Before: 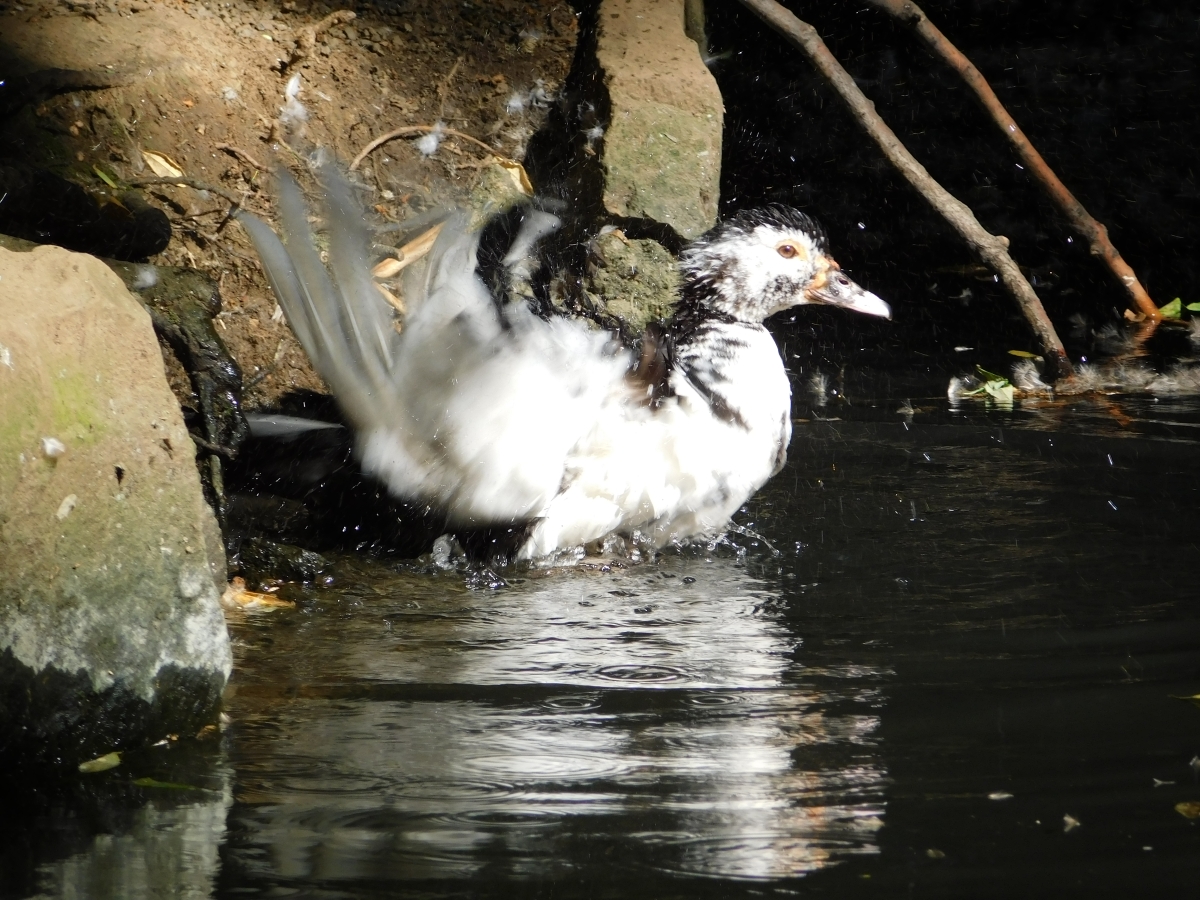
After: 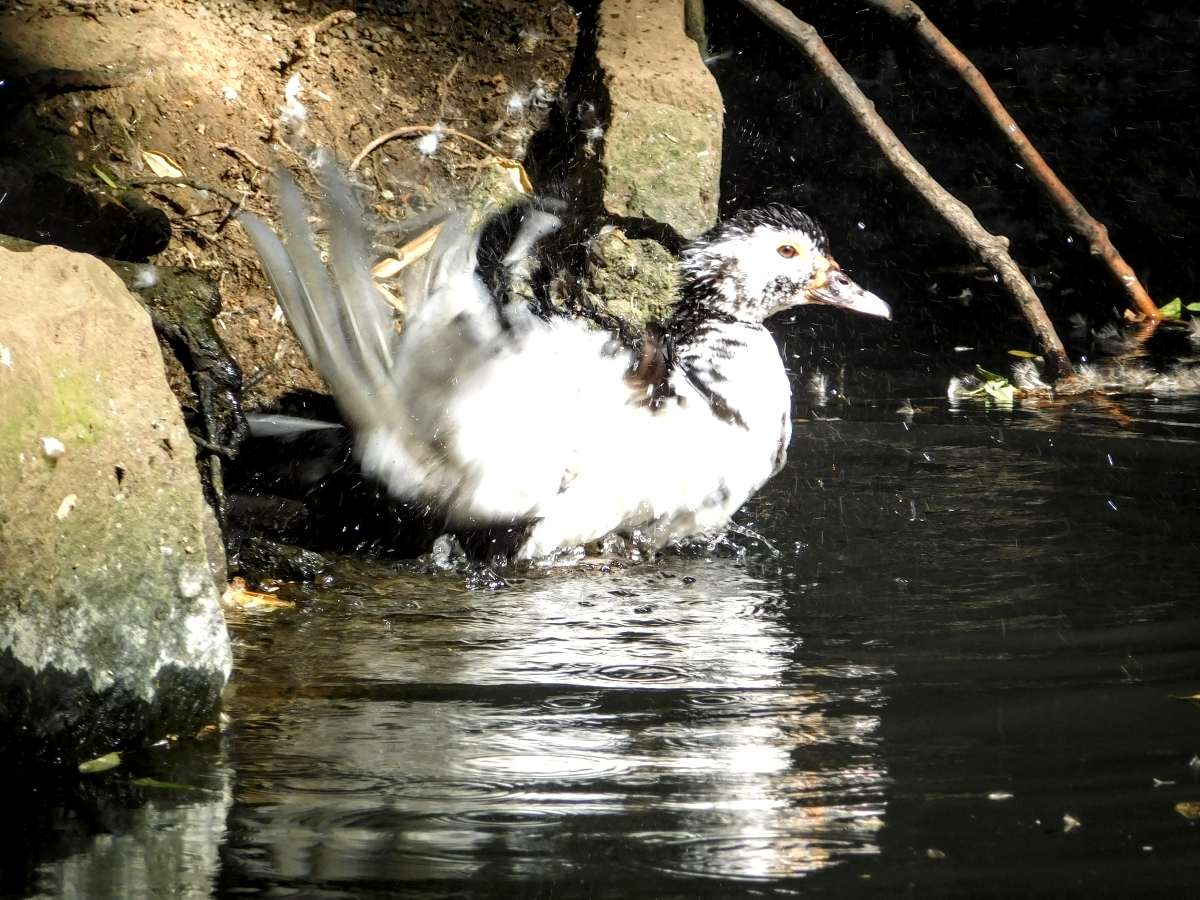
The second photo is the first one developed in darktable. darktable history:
exposure: black level correction 0.001, exposure 0.5 EV, compensate exposure bias true, compensate highlight preservation false
local contrast: detail 144%
